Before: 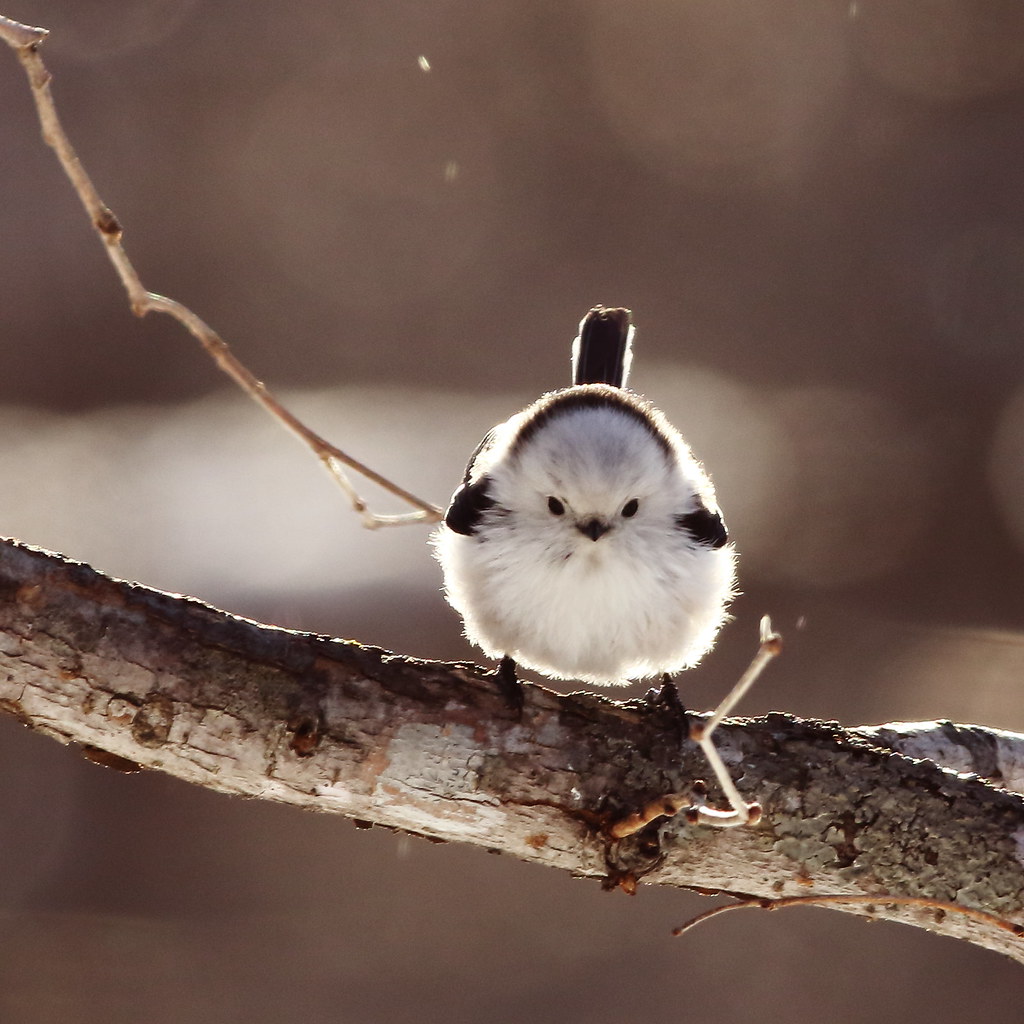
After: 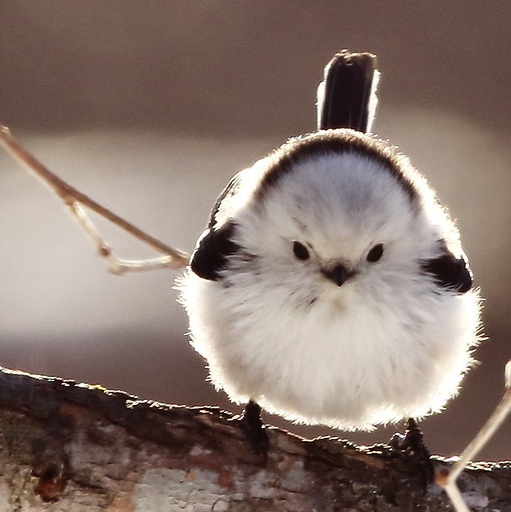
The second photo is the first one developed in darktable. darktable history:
crop: left 25%, top 25%, right 25%, bottom 25%
shadows and highlights: soften with gaussian
